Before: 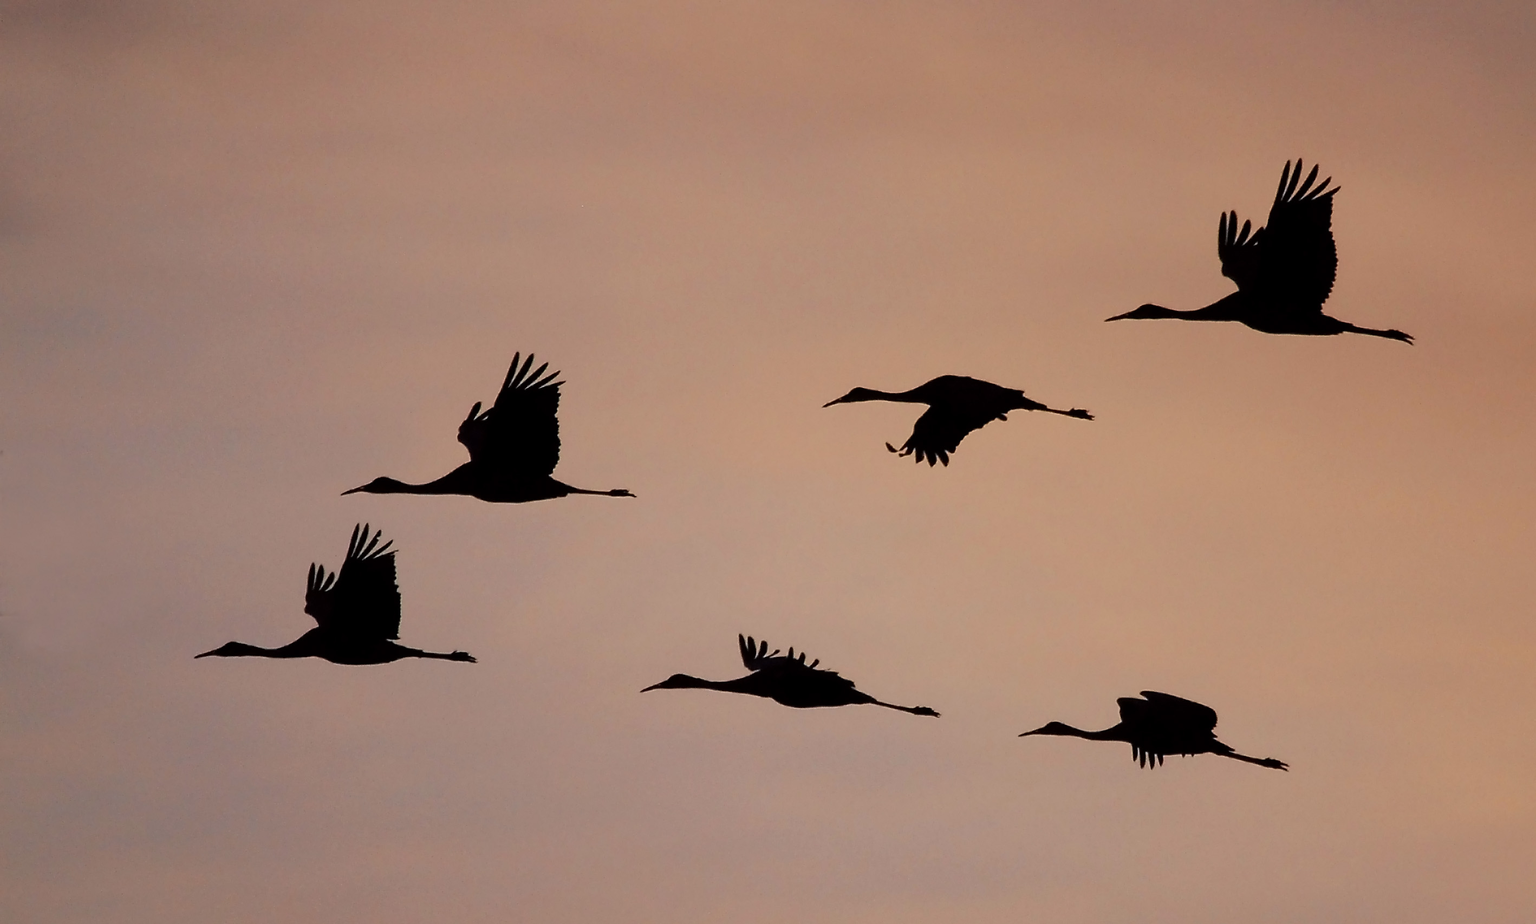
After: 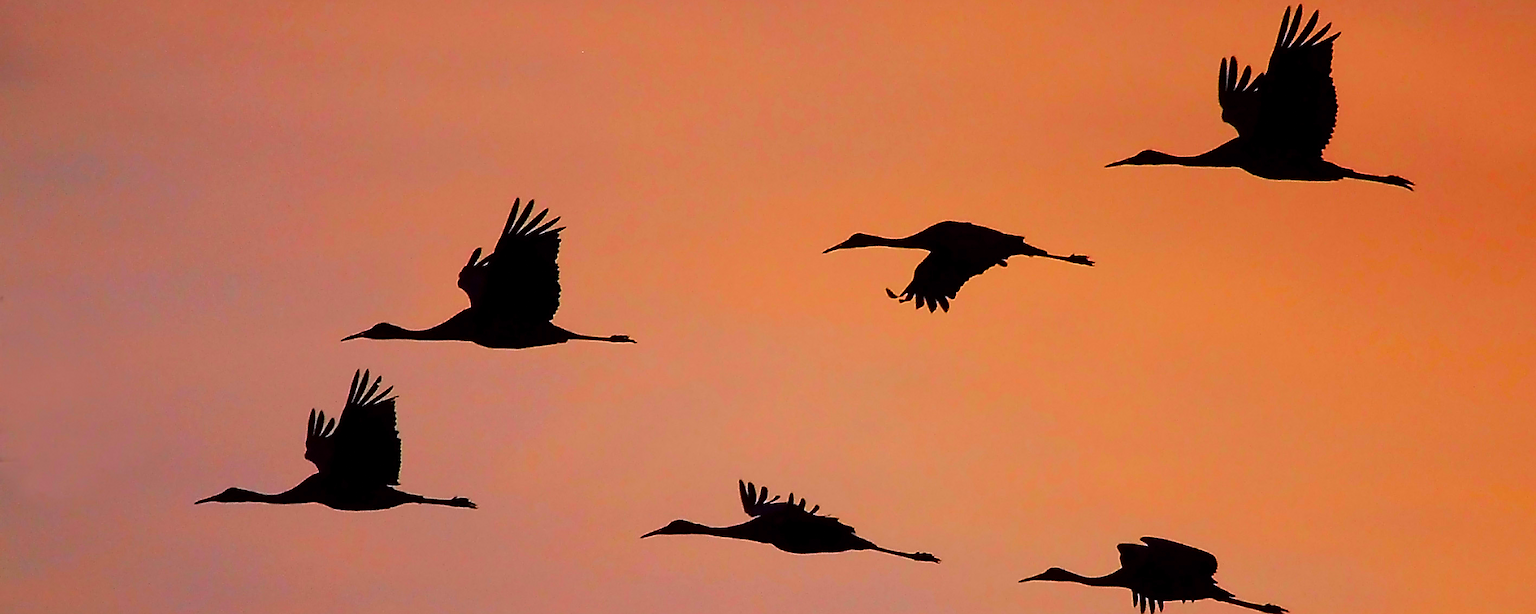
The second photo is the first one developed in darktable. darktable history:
grain: coarseness 0.81 ISO, strength 1.34%, mid-tones bias 0%
crop: top 16.727%, bottom 16.727%
color correction: highlights a* 1.59, highlights b* -1.7, saturation 2.48
sharpen: on, module defaults
